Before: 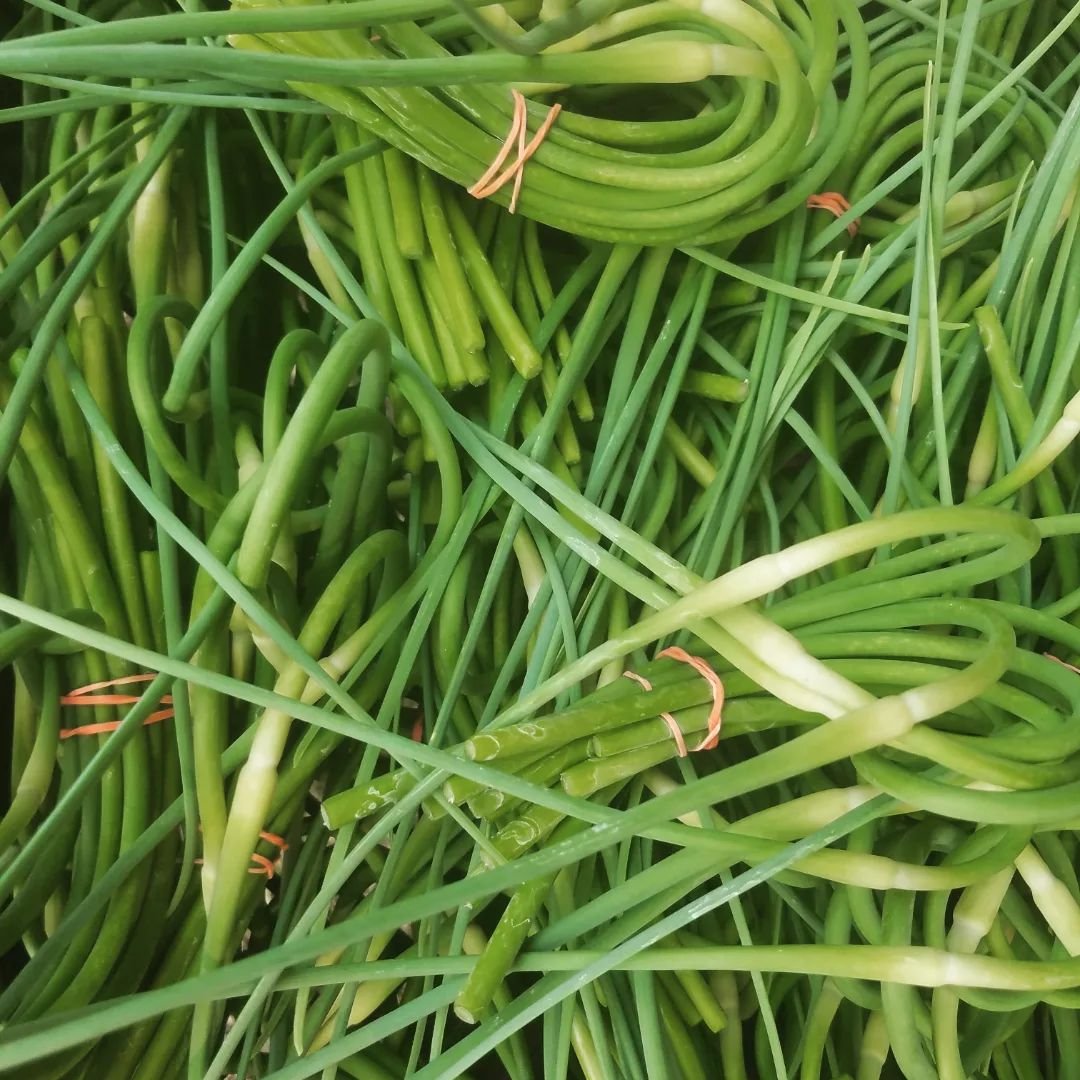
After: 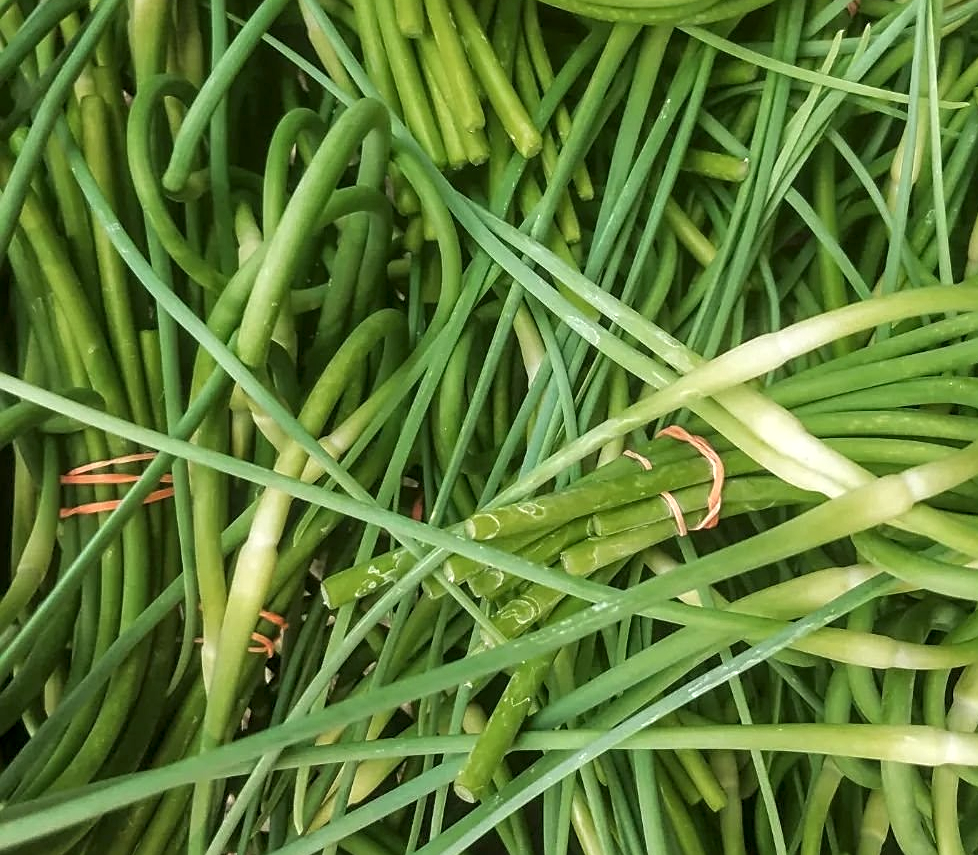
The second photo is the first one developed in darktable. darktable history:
sharpen: on, module defaults
tone equalizer: on, module defaults
crop: top 20.539%, right 9.437%, bottom 0.238%
local contrast: highlights 61%, detail 143%, midtone range 0.429
